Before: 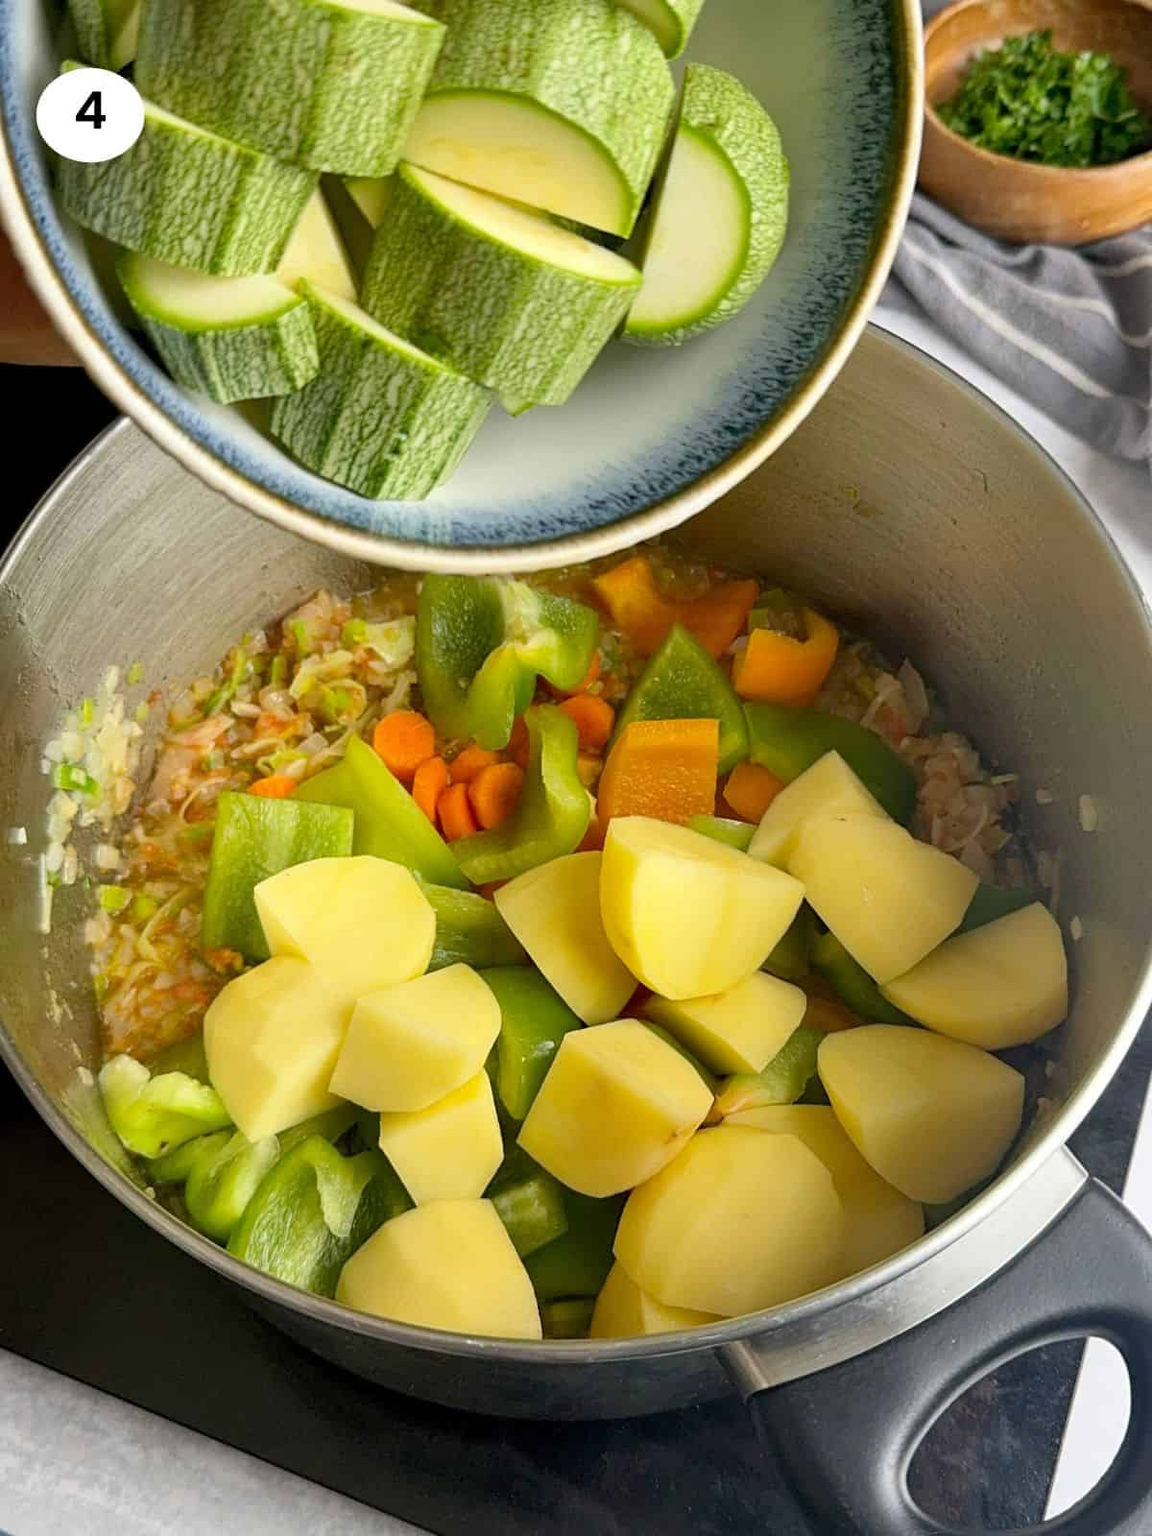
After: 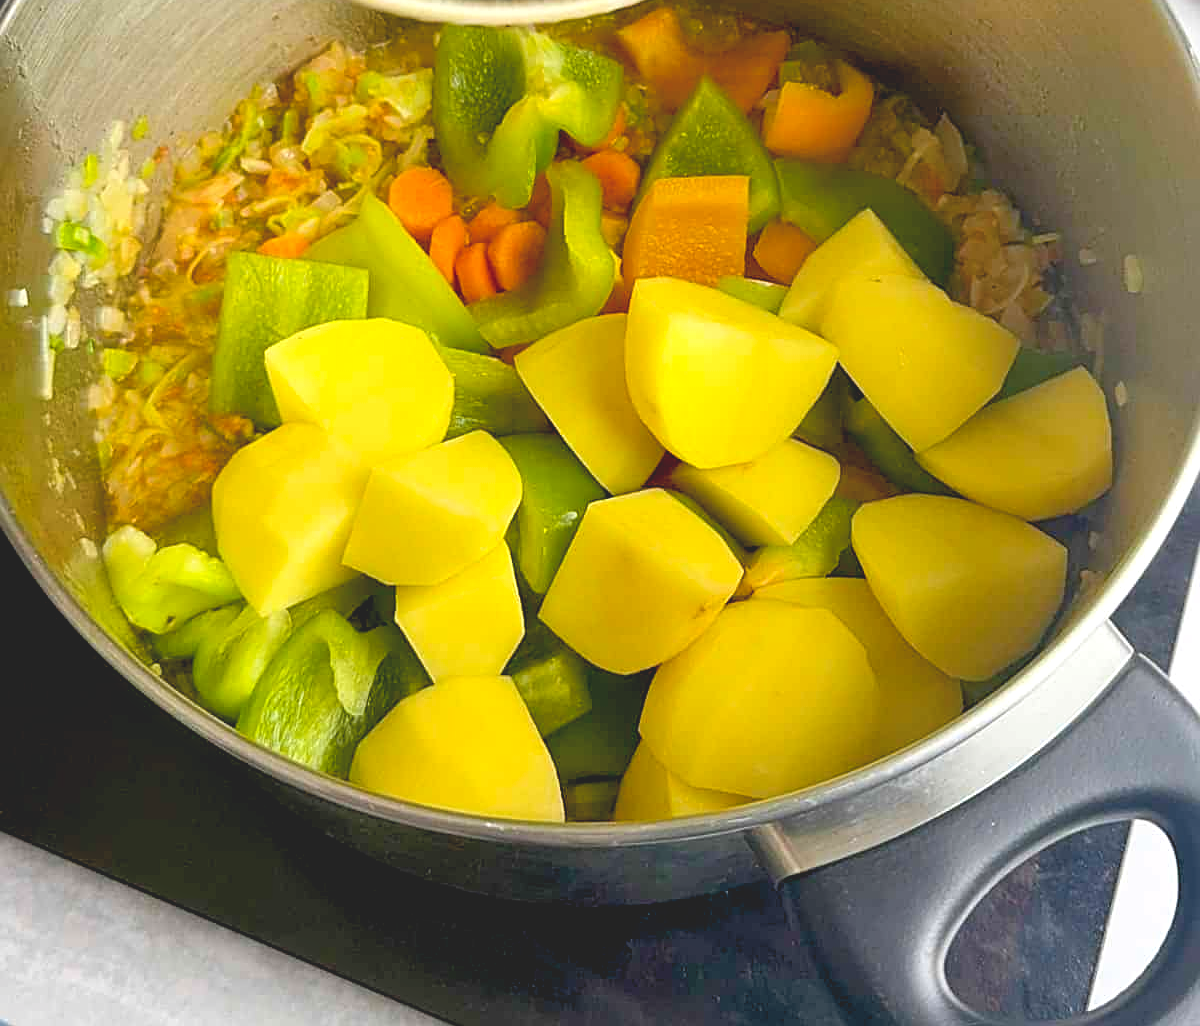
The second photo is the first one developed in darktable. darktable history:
exposure: black level correction 0.007, exposure 0.16 EV, compensate highlight preservation false
color balance rgb: linear chroma grading › global chroma 15.65%, perceptual saturation grading › global saturation 30.115%, global vibrance 20%
crop and rotate: top 35.846%
sharpen: on, module defaults
tone curve: curves: ch0 [(0, 0.137) (1, 1)], preserve colors none
tone equalizer: edges refinement/feathering 500, mask exposure compensation -1.57 EV, preserve details no
haze removal: strength -0.111, compatibility mode true, adaptive false
